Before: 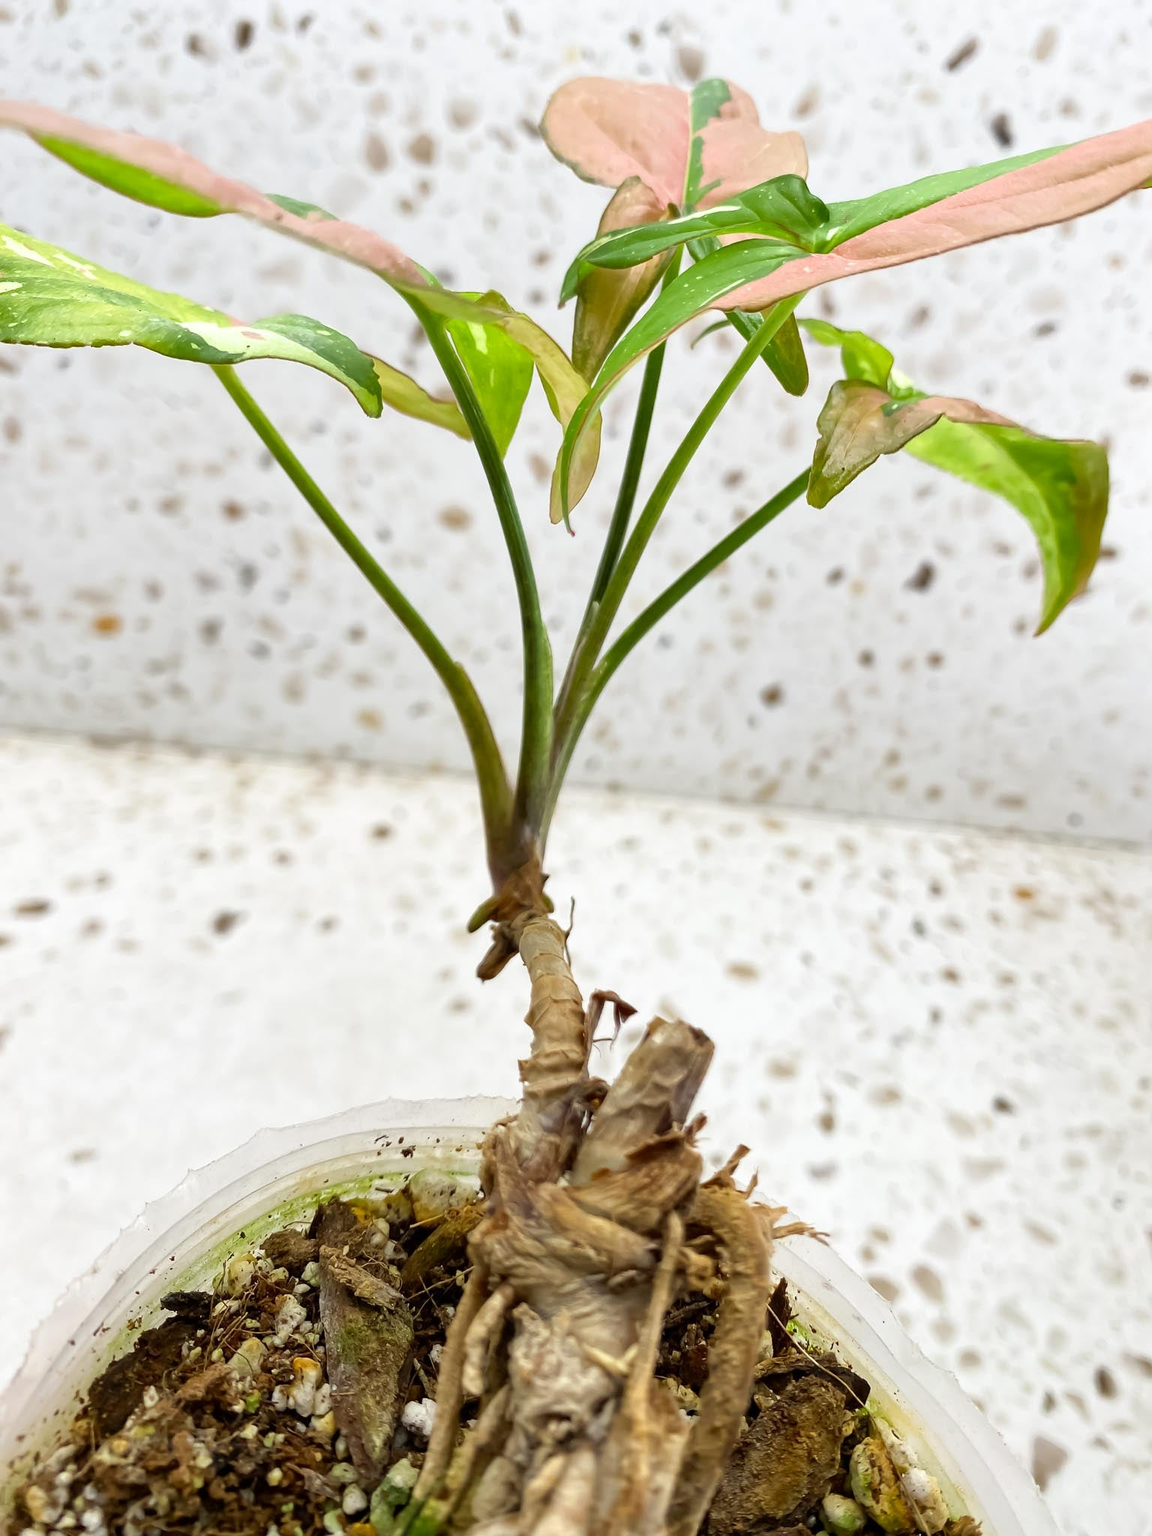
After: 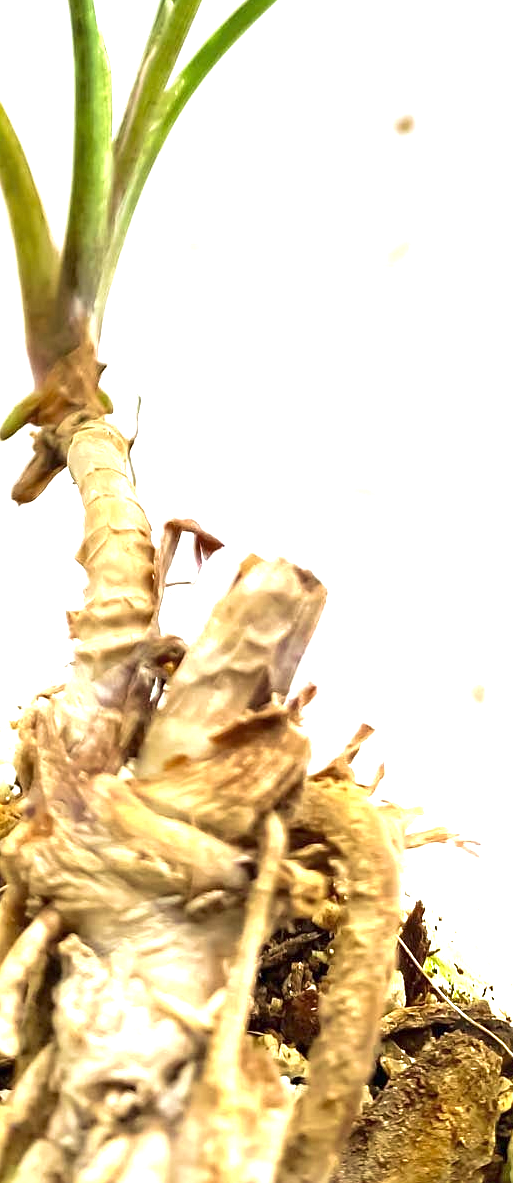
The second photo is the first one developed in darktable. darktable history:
sharpen: amount 0.213
crop: left 40.75%, top 39.227%, right 25.83%, bottom 2.9%
velvia: on, module defaults
exposure: black level correction 0, exposure 1.668 EV, compensate highlight preservation false
